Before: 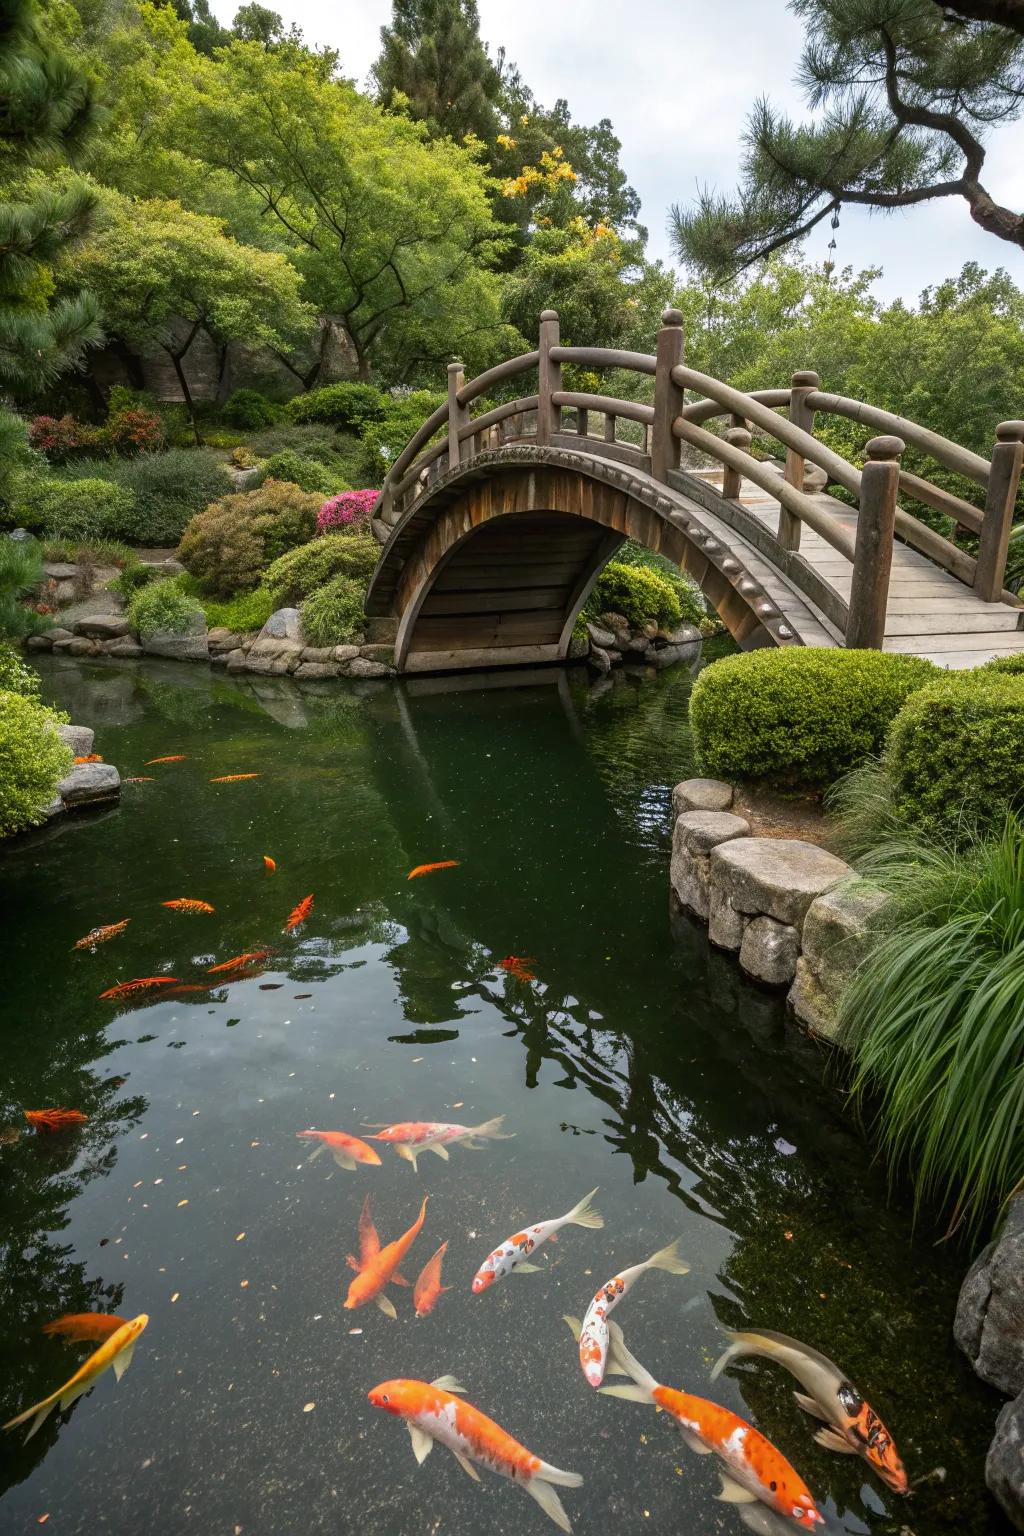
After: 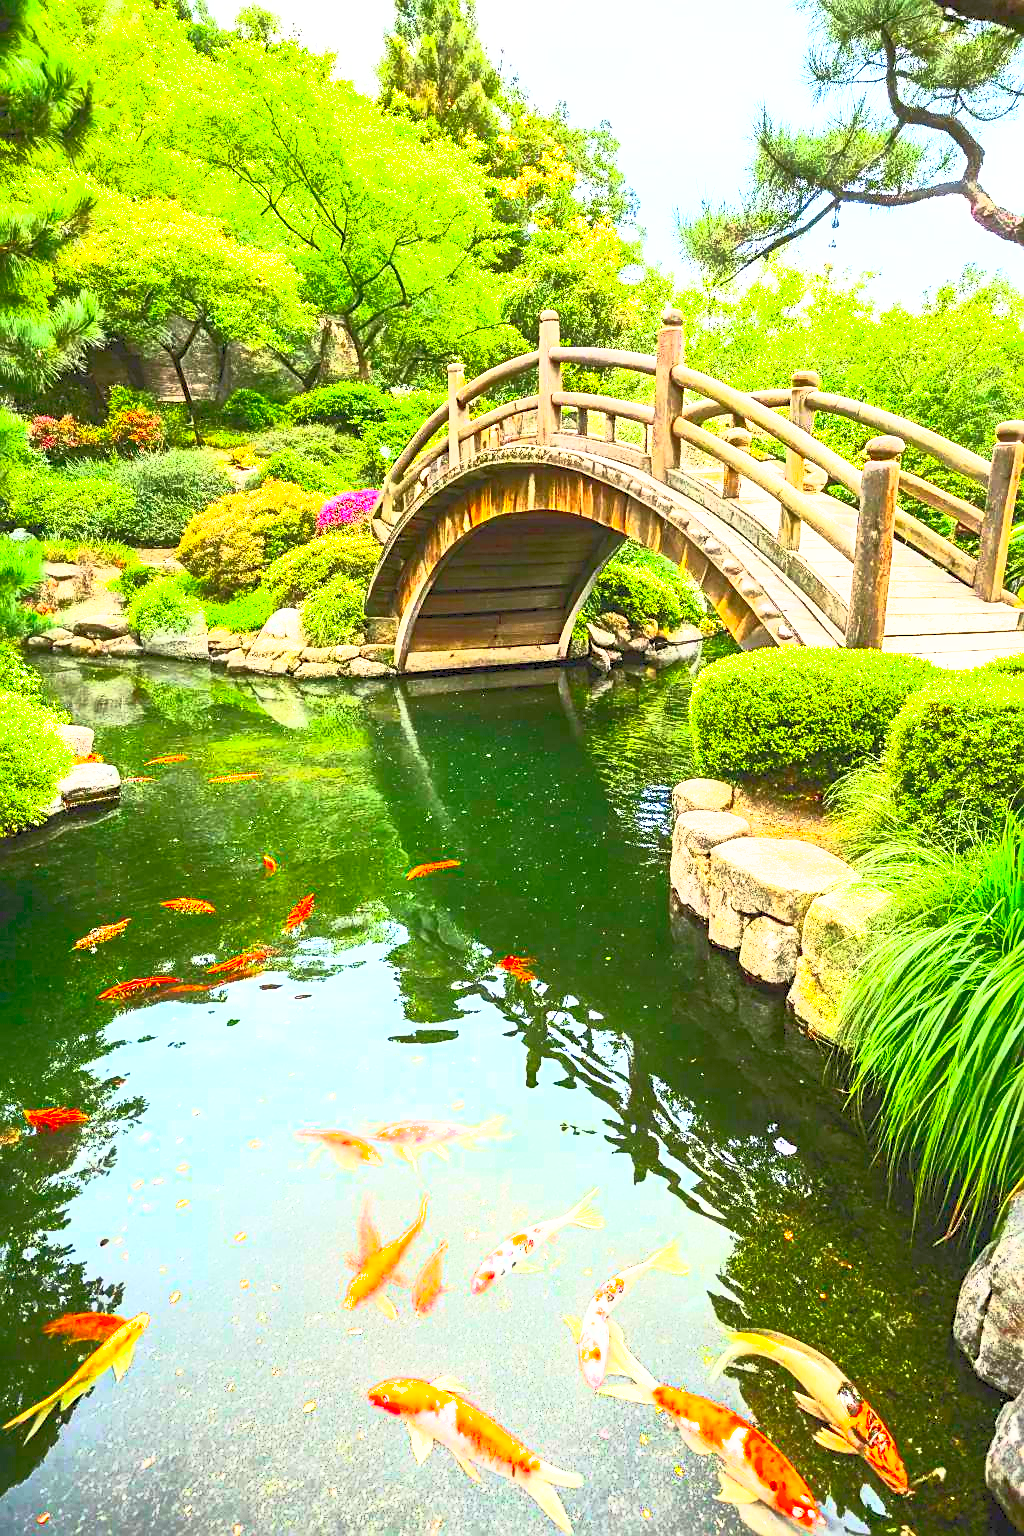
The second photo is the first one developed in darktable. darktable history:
contrast brightness saturation: contrast 0.987, brightness 0.992, saturation 0.996
sharpen: on, module defaults
exposure: black level correction 0, exposure 1 EV, compensate highlight preservation false
base curve: curves: ch0 [(0, 0) (0.204, 0.334) (0.55, 0.733) (1, 1)], preserve colors none
shadows and highlights: on, module defaults
